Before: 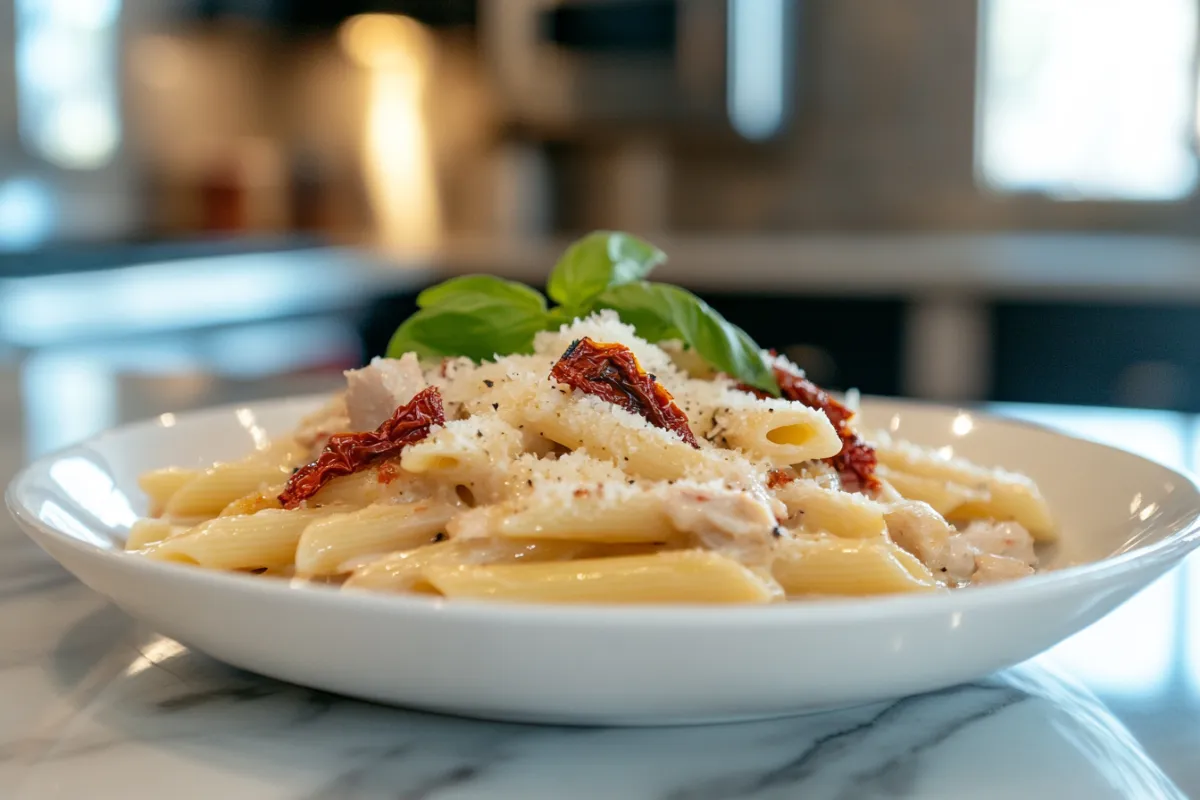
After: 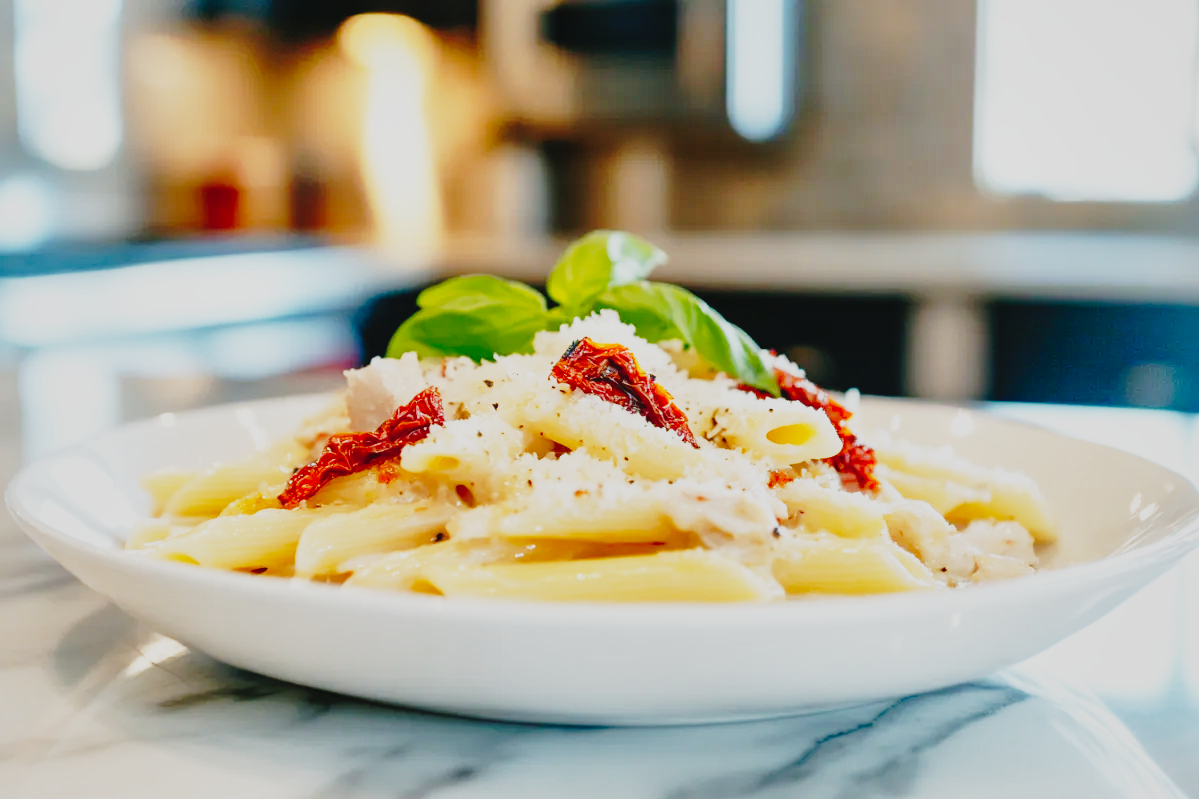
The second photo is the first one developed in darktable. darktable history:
base curve: curves: ch0 [(0, 0) (0.012, 0.01) (0.073, 0.168) (0.31, 0.711) (0.645, 0.957) (1, 1)], preserve colors none
shadows and highlights: on, module defaults
tone curve: curves: ch0 [(0, 0.019) (0.204, 0.162) (0.491, 0.519) (0.748, 0.765) (1, 0.919)]; ch1 [(0, 0) (0.201, 0.113) (0.372, 0.282) (0.443, 0.434) (0.496, 0.504) (0.566, 0.585) (0.761, 0.803) (1, 1)]; ch2 [(0, 0) (0.434, 0.447) (0.483, 0.487) (0.555, 0.563) (0.697, 0.68) (1, 1)], preserve colors none
crop: left 0.003%
contrast brightness saturation: contrast 0.099, brightness 0.014, saturation 0.023
local contrast: mode bilateral grid, contrast 9, coarseness 25, detail 115%, midtone range 0.2
